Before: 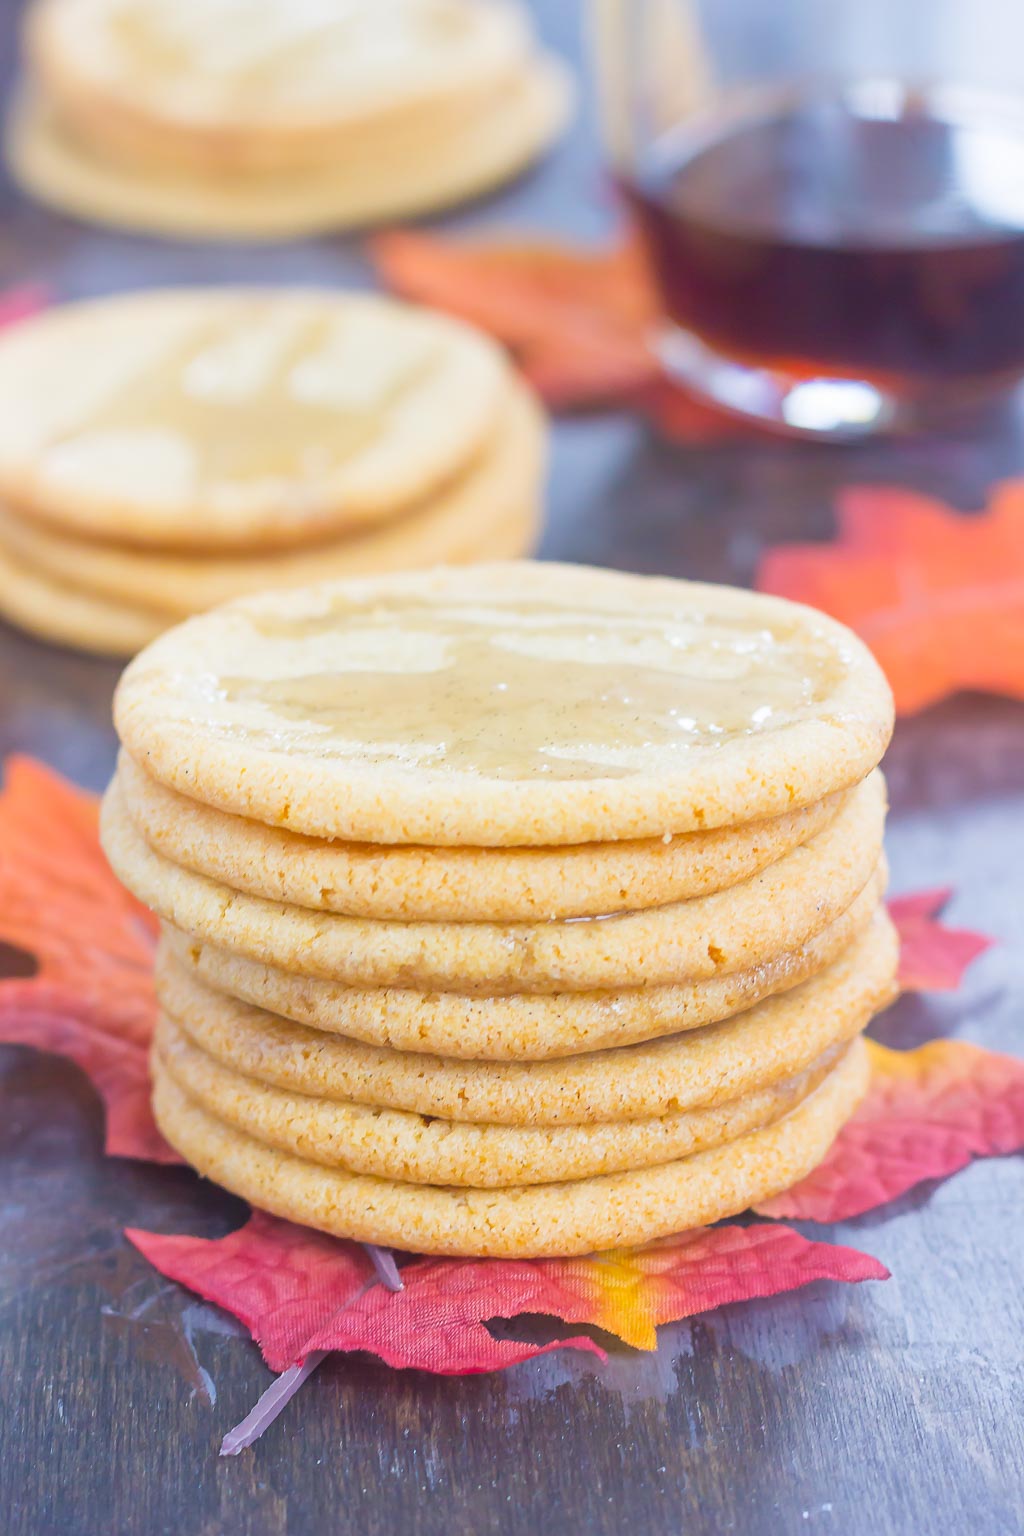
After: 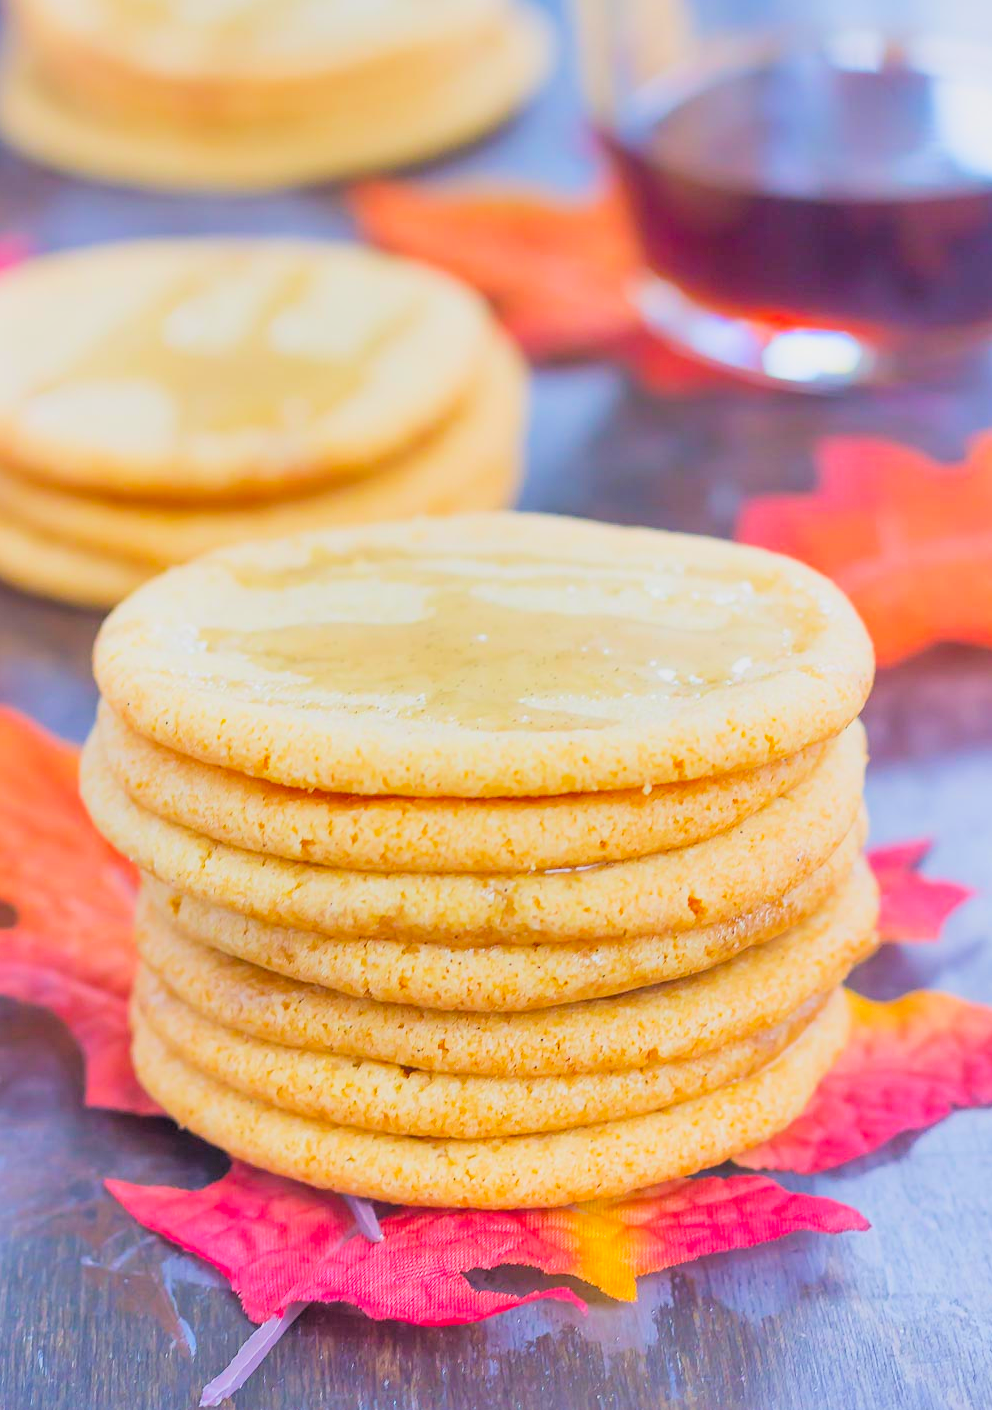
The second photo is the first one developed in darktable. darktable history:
filmic rgb: black relative exposure -7.65 EV, white relative exposure 4.56 EV, hardness 3.61, color science v6 (2022)
crop: left 1.964%, top 3.251%, right 1.122%, bottom 4.933%
white balance: emerald 1
levels: black 3.83%, white 90.64%, levels [0.044, 0.416, 0.908]
shadows and highlights: white point adjustment 0.05, highlights color adjustment 55.9%, soften with gaussian
contrast equalizer: y [[0.5, 0.488, 0.462, 0.461, 0.491, 0.5], [0.5 ×6], [0.5 ×6], [0 ×6], [0 ×6]]
contrast brightness saturation: contrast 0.04, saturation 0.16
